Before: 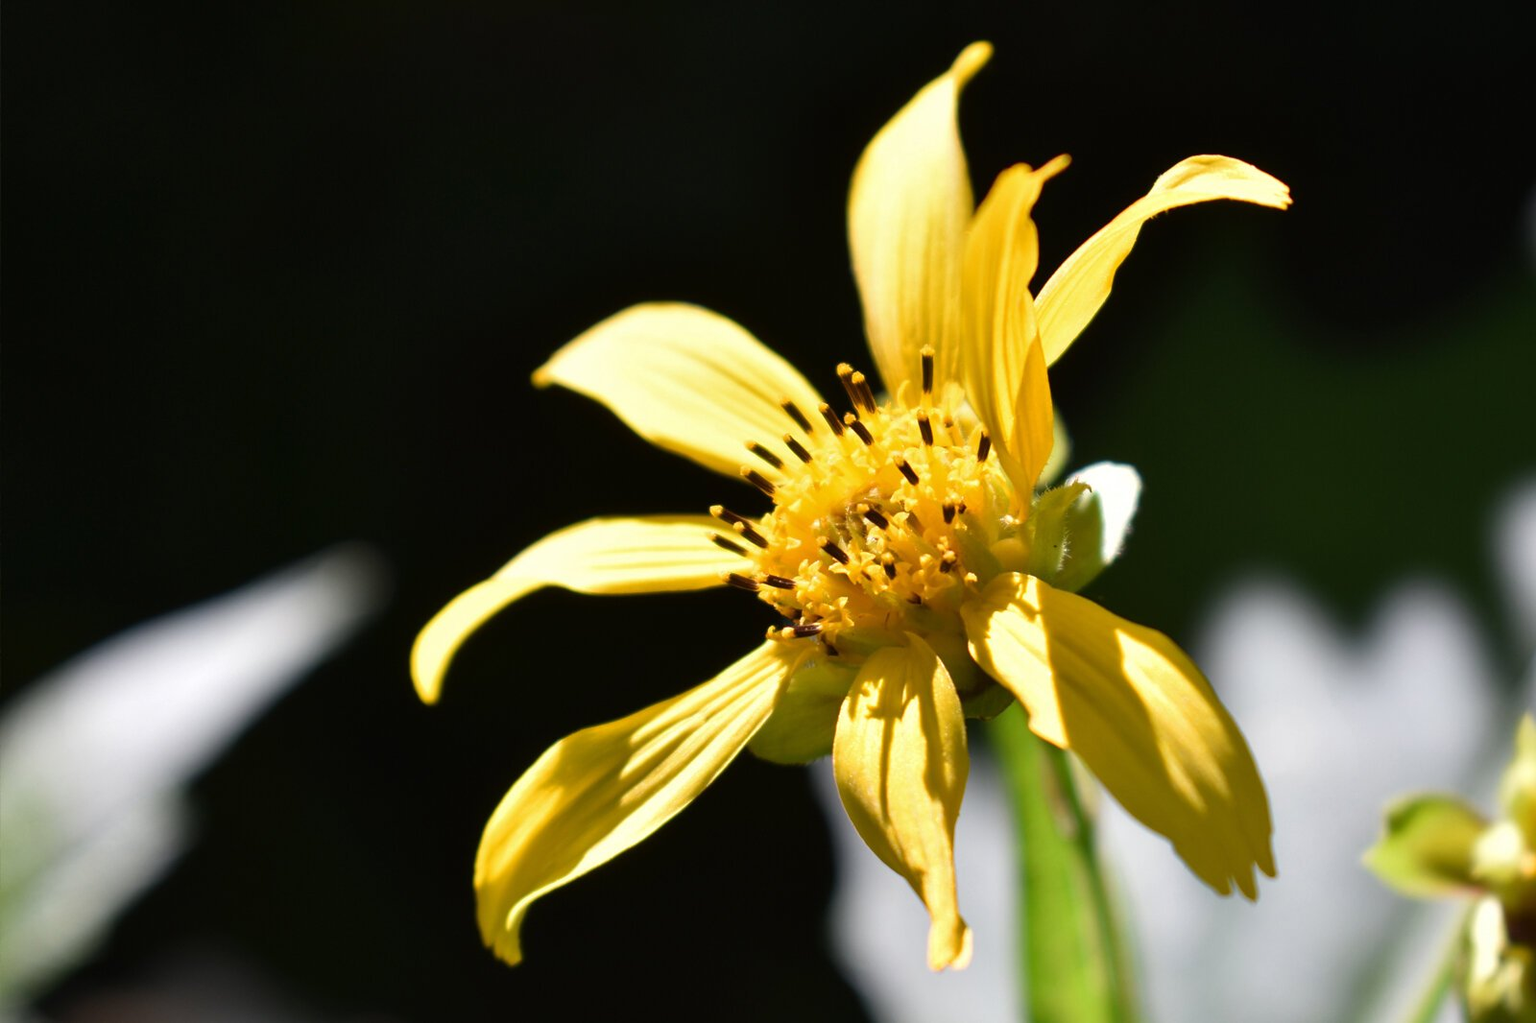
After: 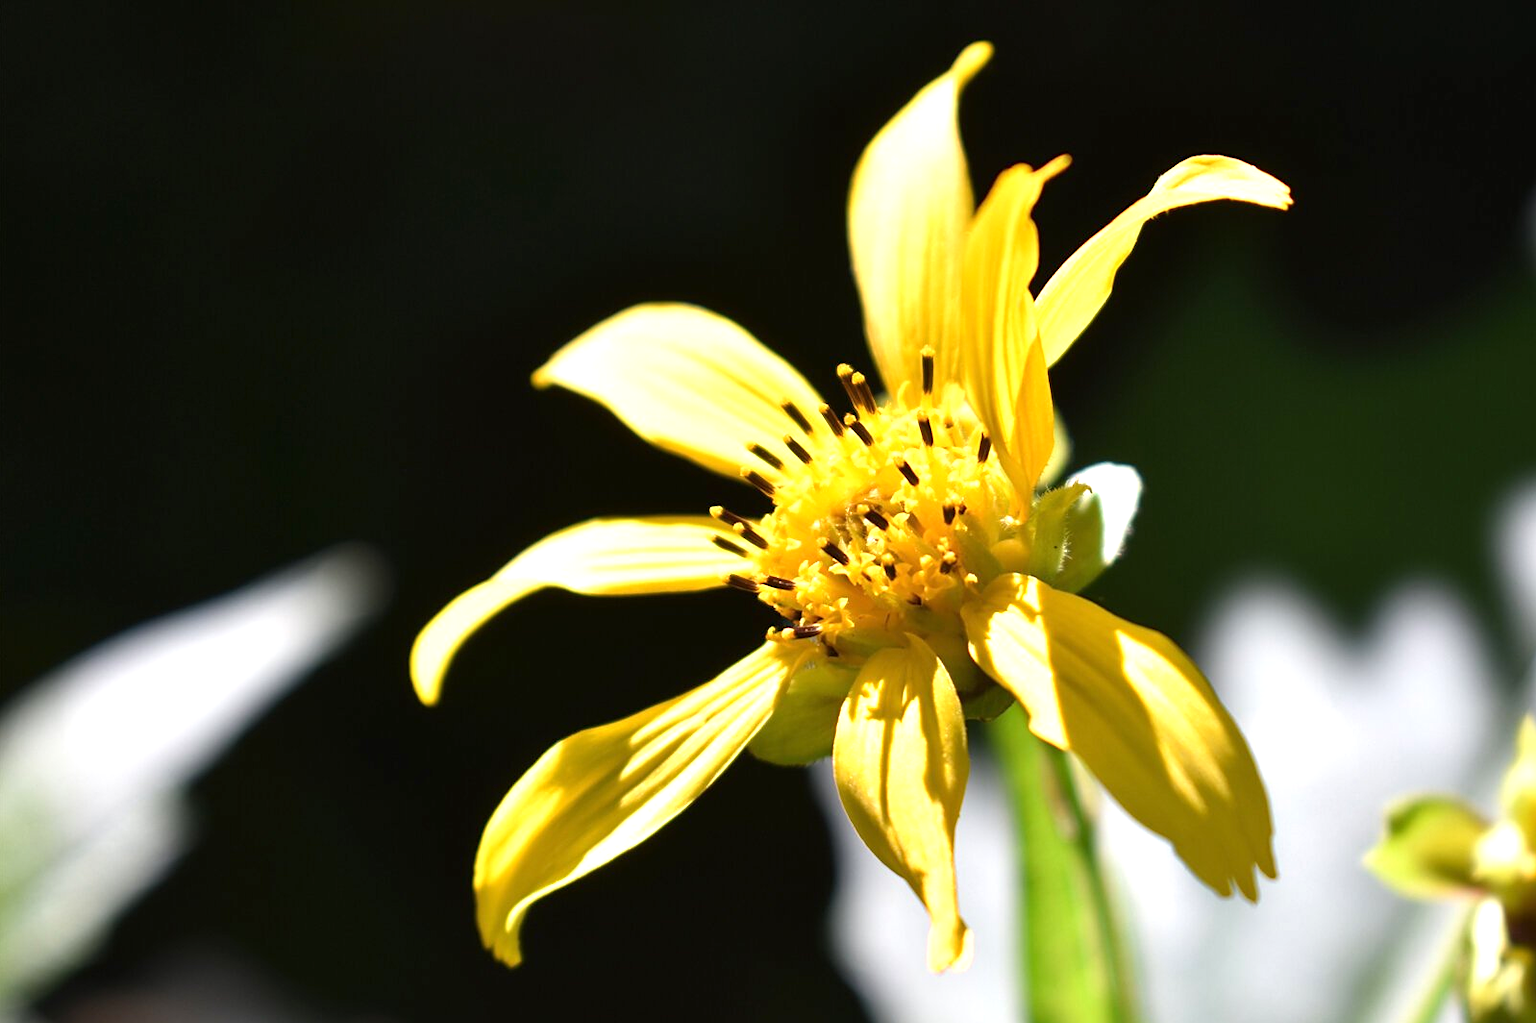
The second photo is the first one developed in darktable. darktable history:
crop and rotate: left 0.097%, bottom 0.011%
exposure: exposure 0.564 EV, compensate highlight preservation false
sharpen: amount 0.216
